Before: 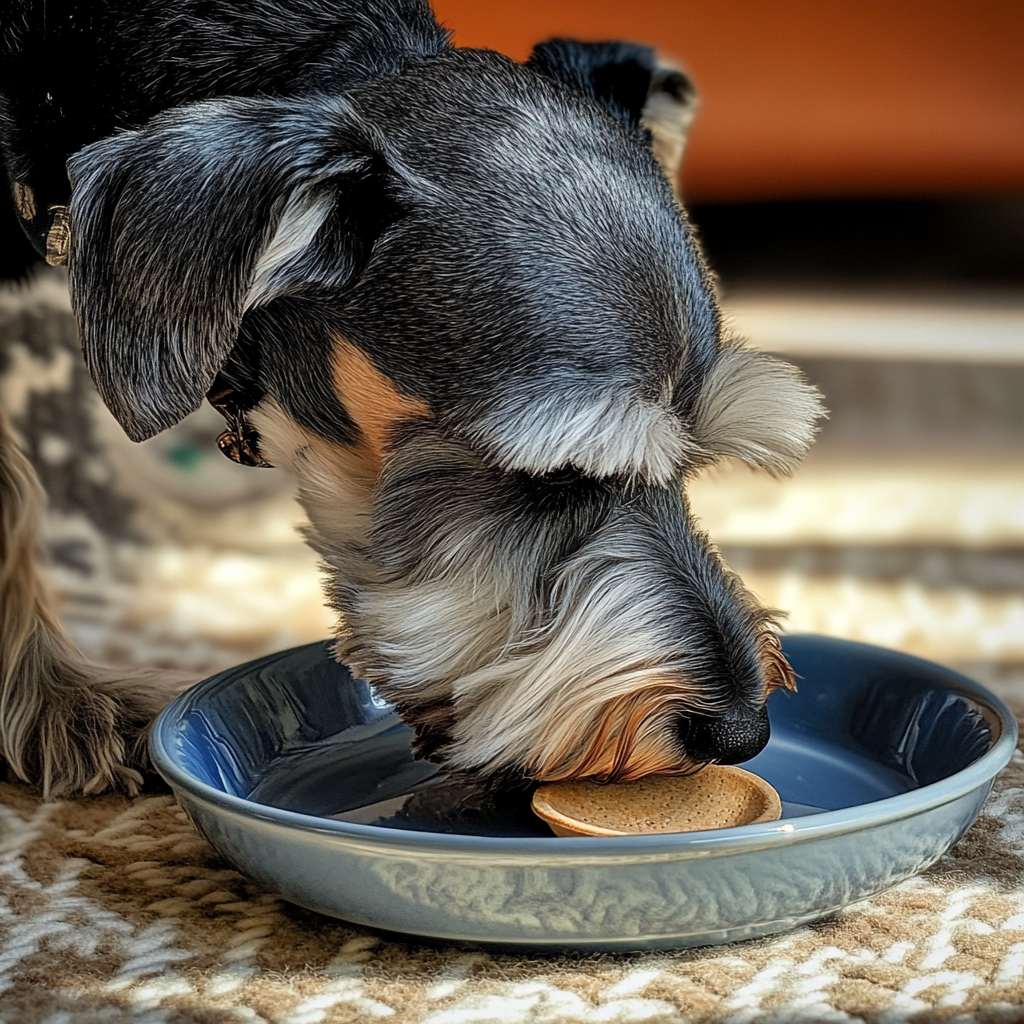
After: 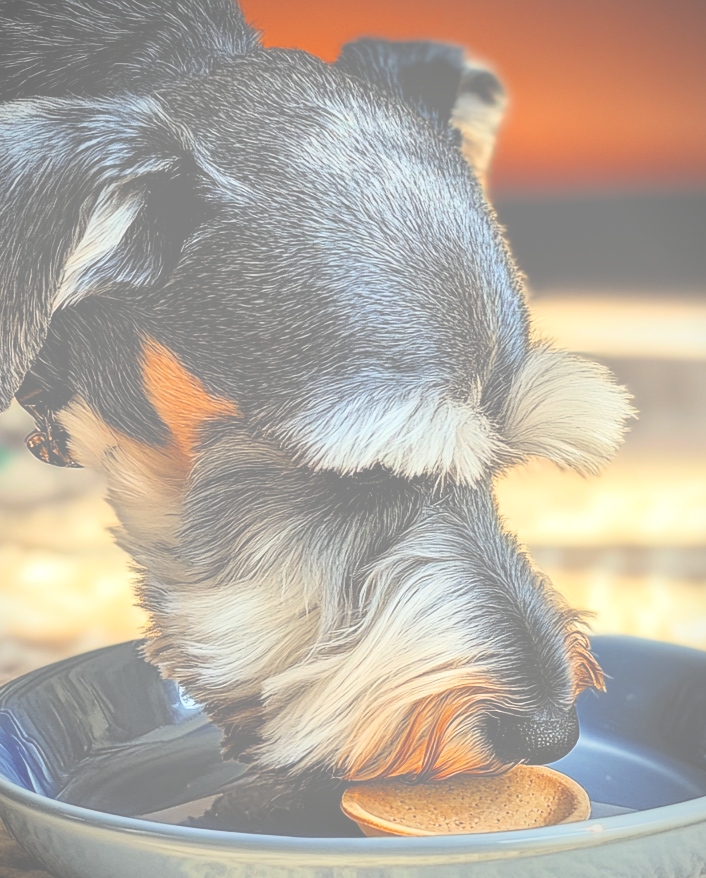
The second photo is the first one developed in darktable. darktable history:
color balance rgb: highlights gain › luminance 6.032%, highlights gain › chroma 1.241%, highlights gain › hue 87.28°, global offset › hue 170.33°, perceptual saturation grading › global saturation 25.254%, saturation formula JzAzBz (2021)
exposure: black level correction -0.063, exposure -0.05 EV, compensate highlight preservation false
tone equalizer: edges refinement/feathering 500, mask exposure compensation -1.57 EV, preserve details no
crop: left 18.711%, right 12.283%, bottom 14.212%
vignetting: fall-off radius 60.93%
tone curve: curves: ch0 [(0, 0) (0.169, 0.367) (0.635, 0.859) (1, 1)], color space Lab, independent channels, preserve colors none
